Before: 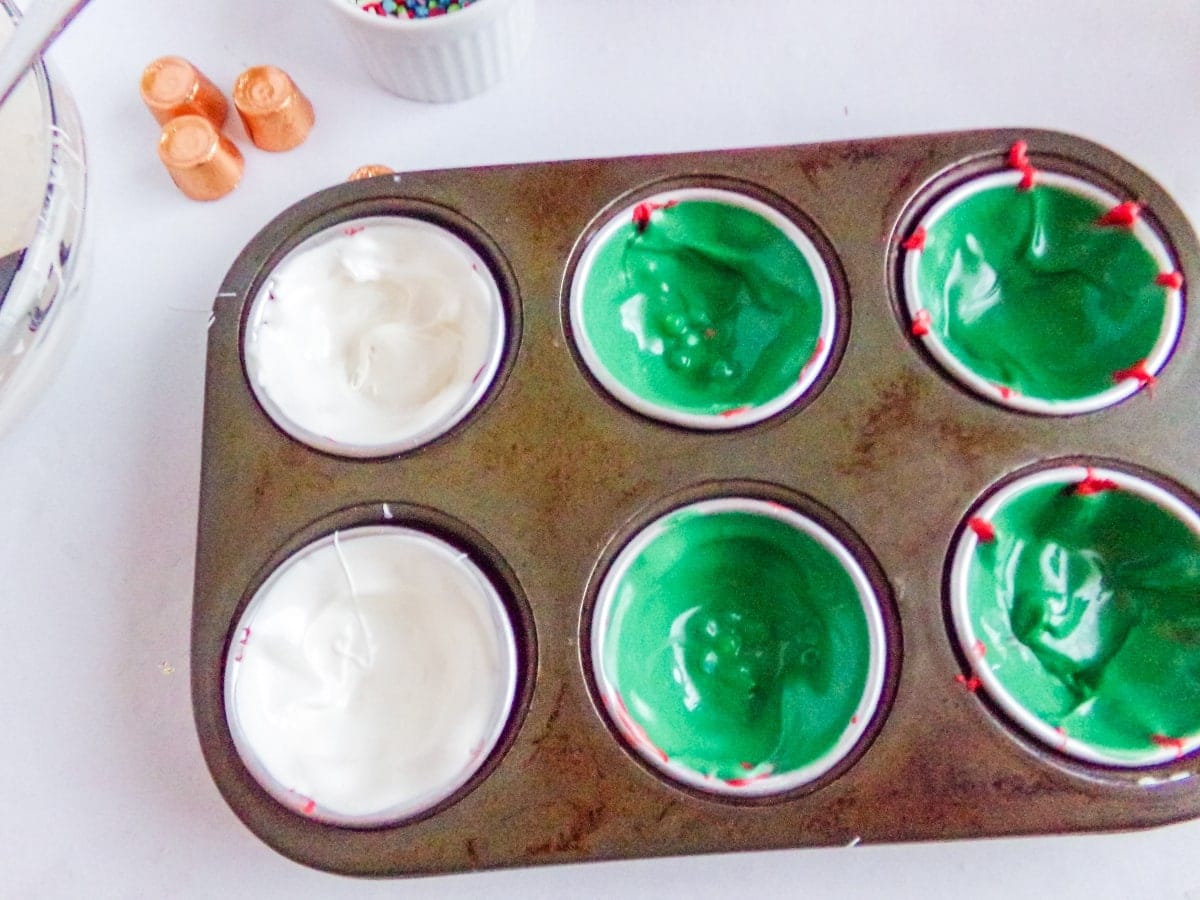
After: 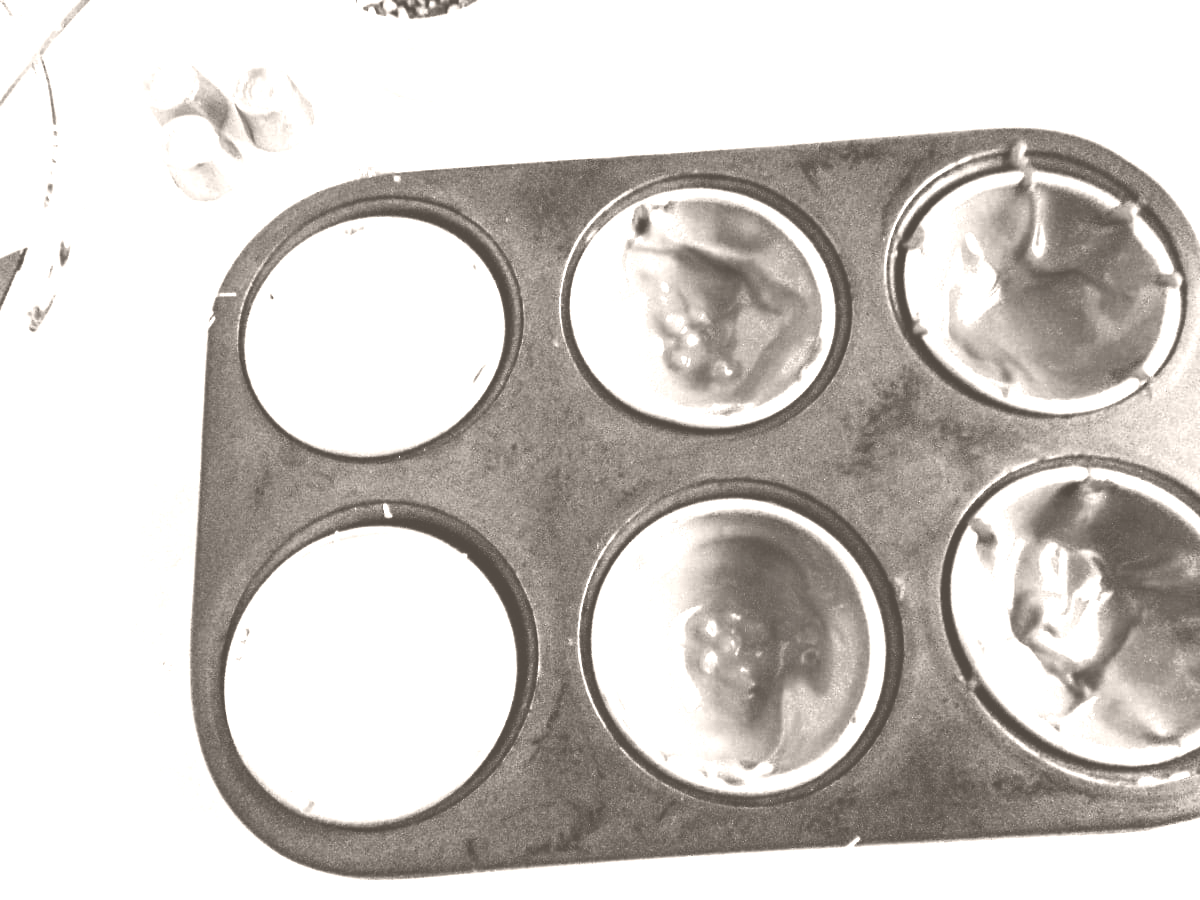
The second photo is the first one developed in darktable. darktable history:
contrast brightness saturation: contrast 0.24, brightness -0.24, saturation 0.14
colorize: hue 34.49°, saturation 35.33%, source mix 100%, lightness 55%, version 1
